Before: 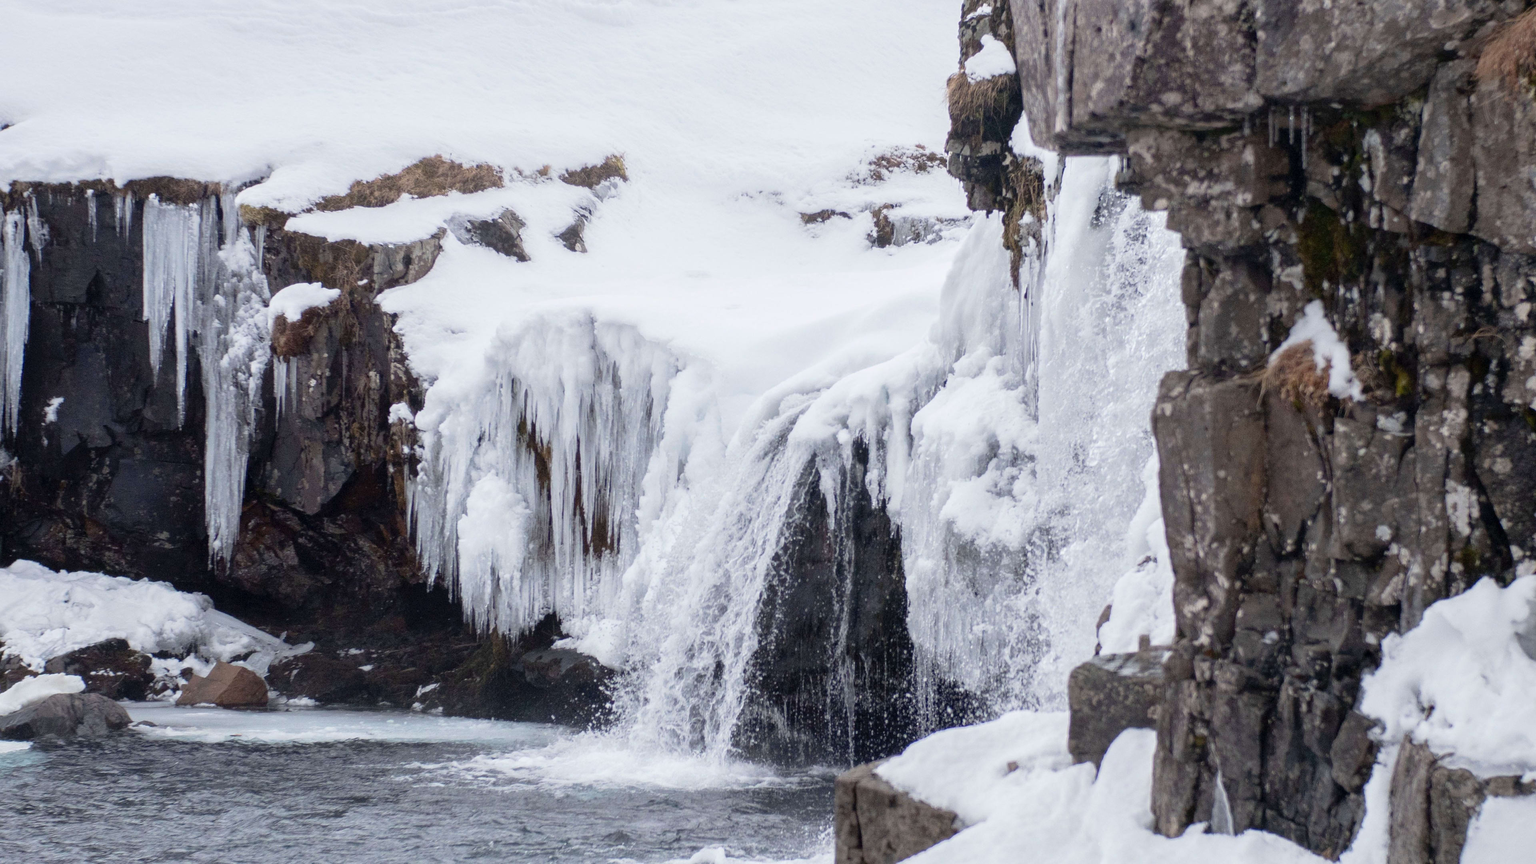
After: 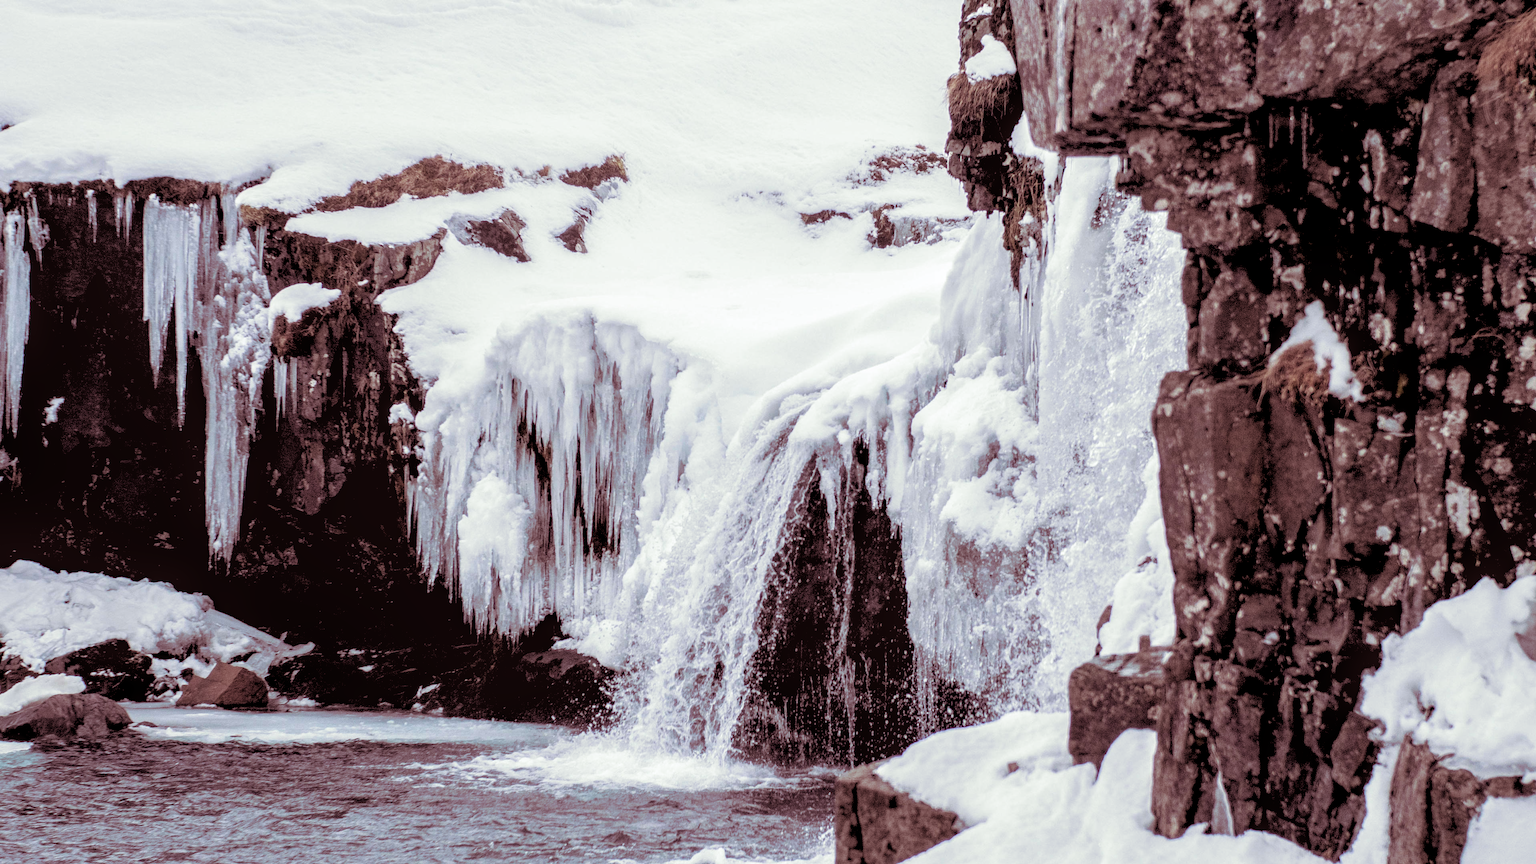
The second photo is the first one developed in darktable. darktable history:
rgb levels: levels [[0.029, 0.461, 0.922], [0, 0.5, 1], [0, 0.5, 1]]
local contrast: on, module defaults
split-toning: on, module defaults
